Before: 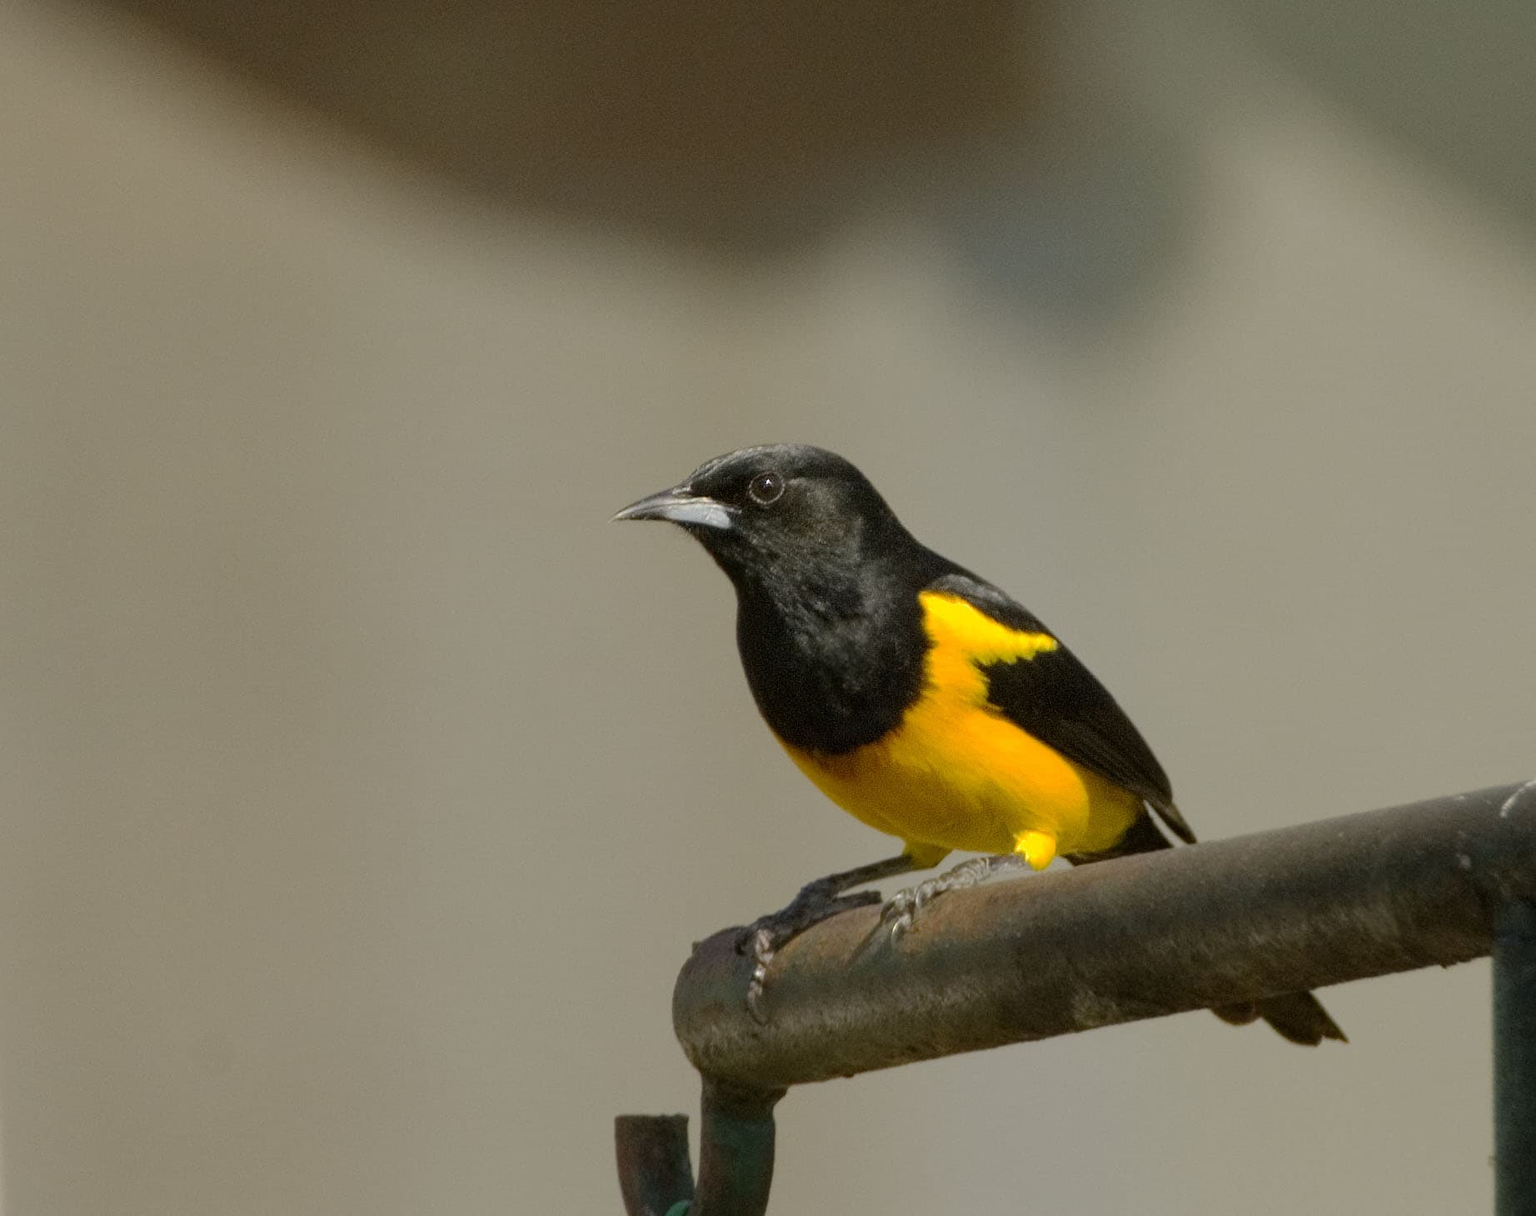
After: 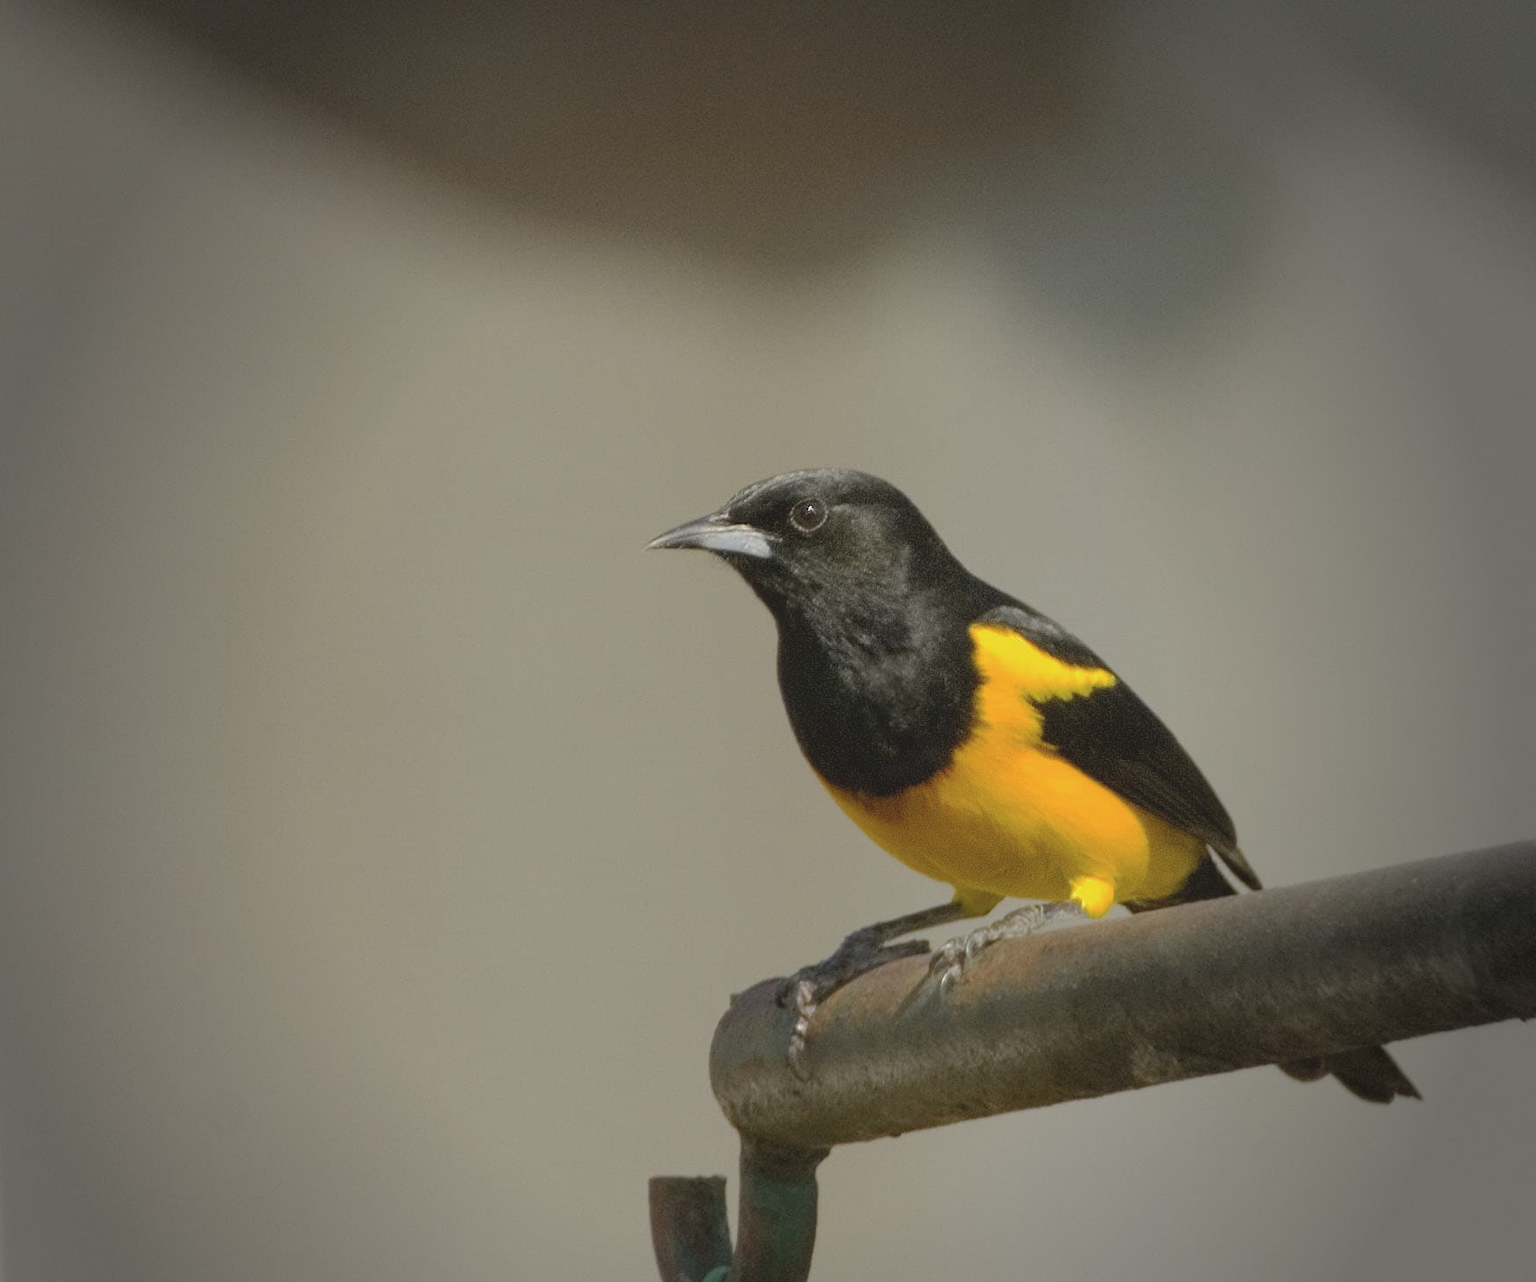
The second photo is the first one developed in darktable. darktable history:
vignetting: fall-off start 64.63%, center (-0.034, 0.148), width/height ratio 0.881
contrast brightness saturation: contrast -0.15, brightness 0.05, saturation -0.12
crop and rotate: right 5.167%
